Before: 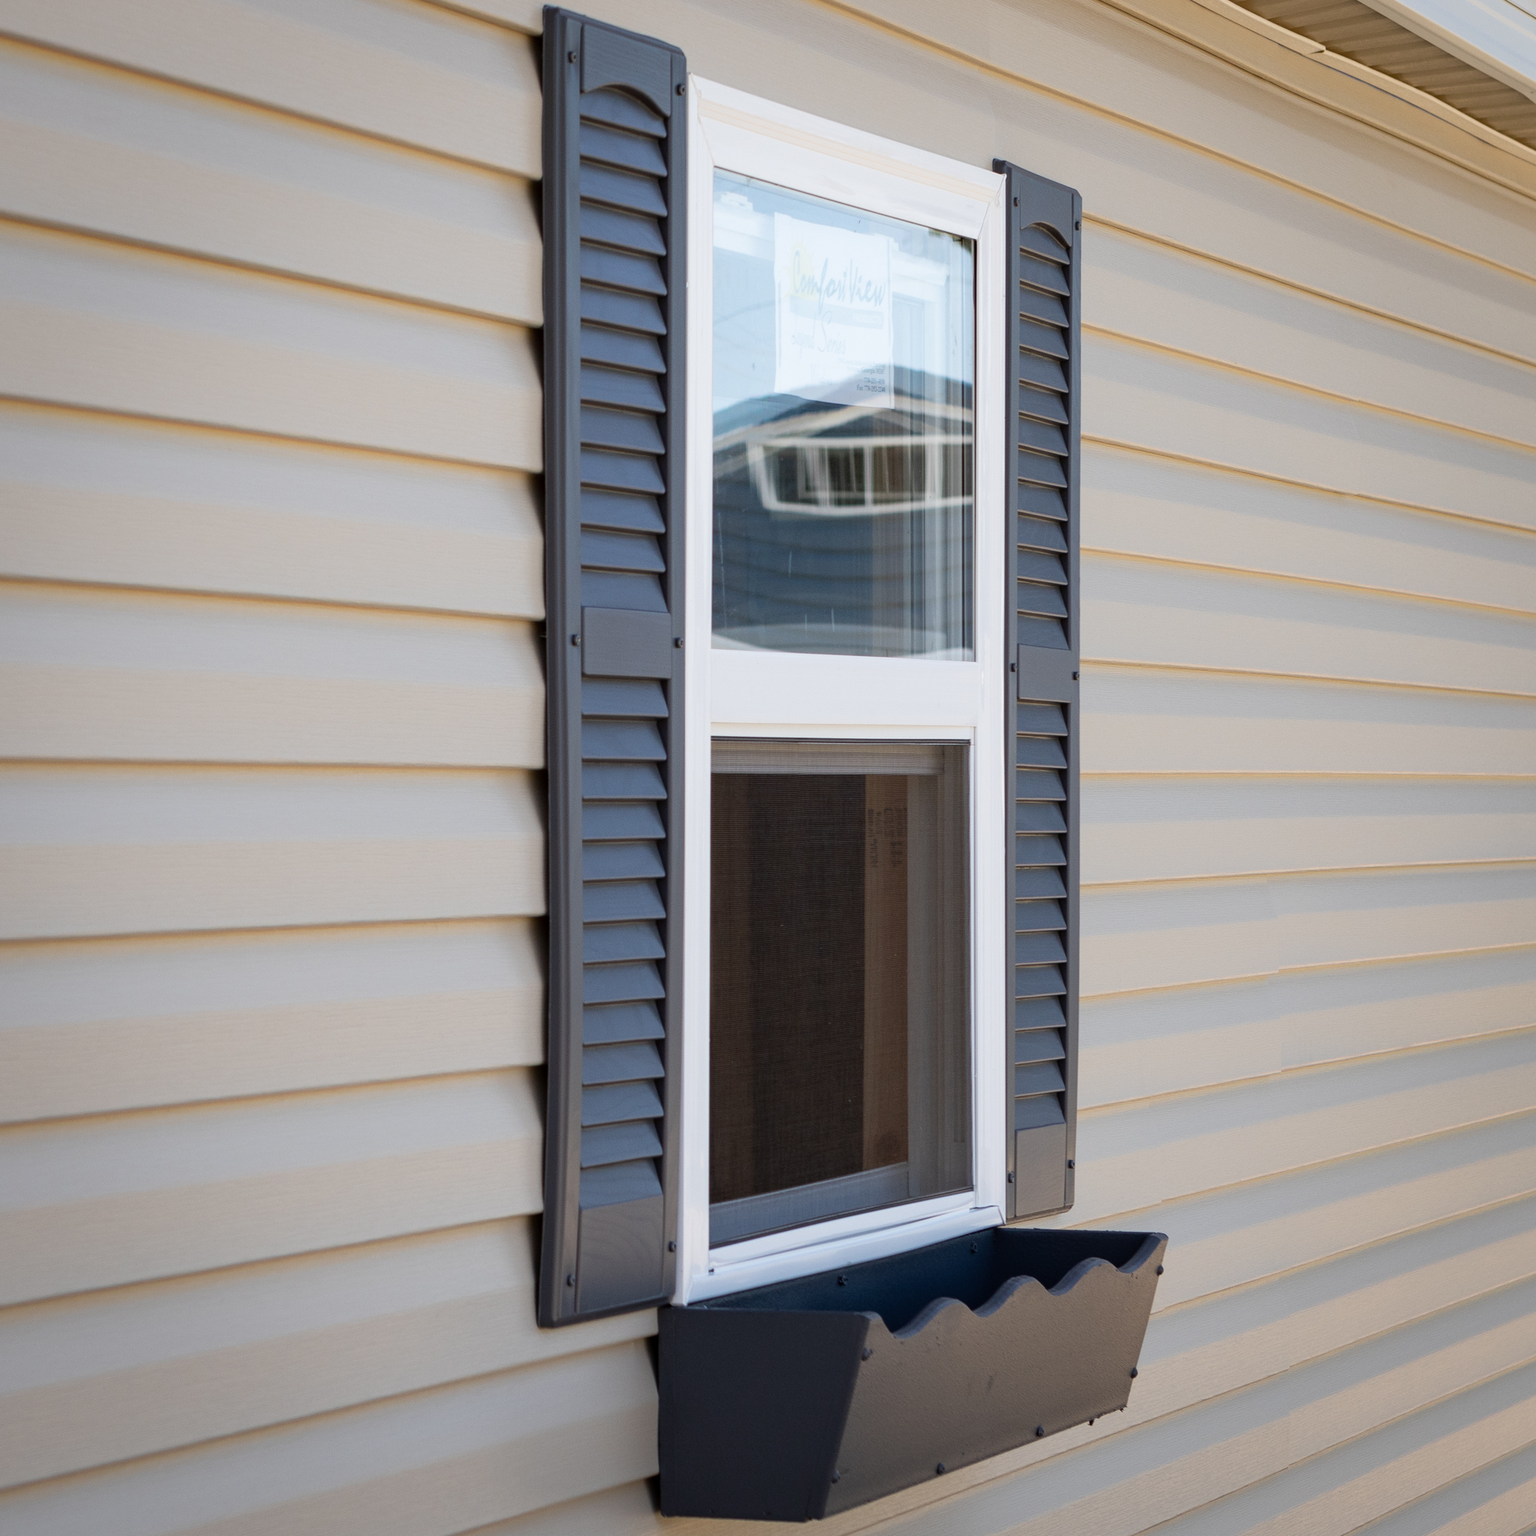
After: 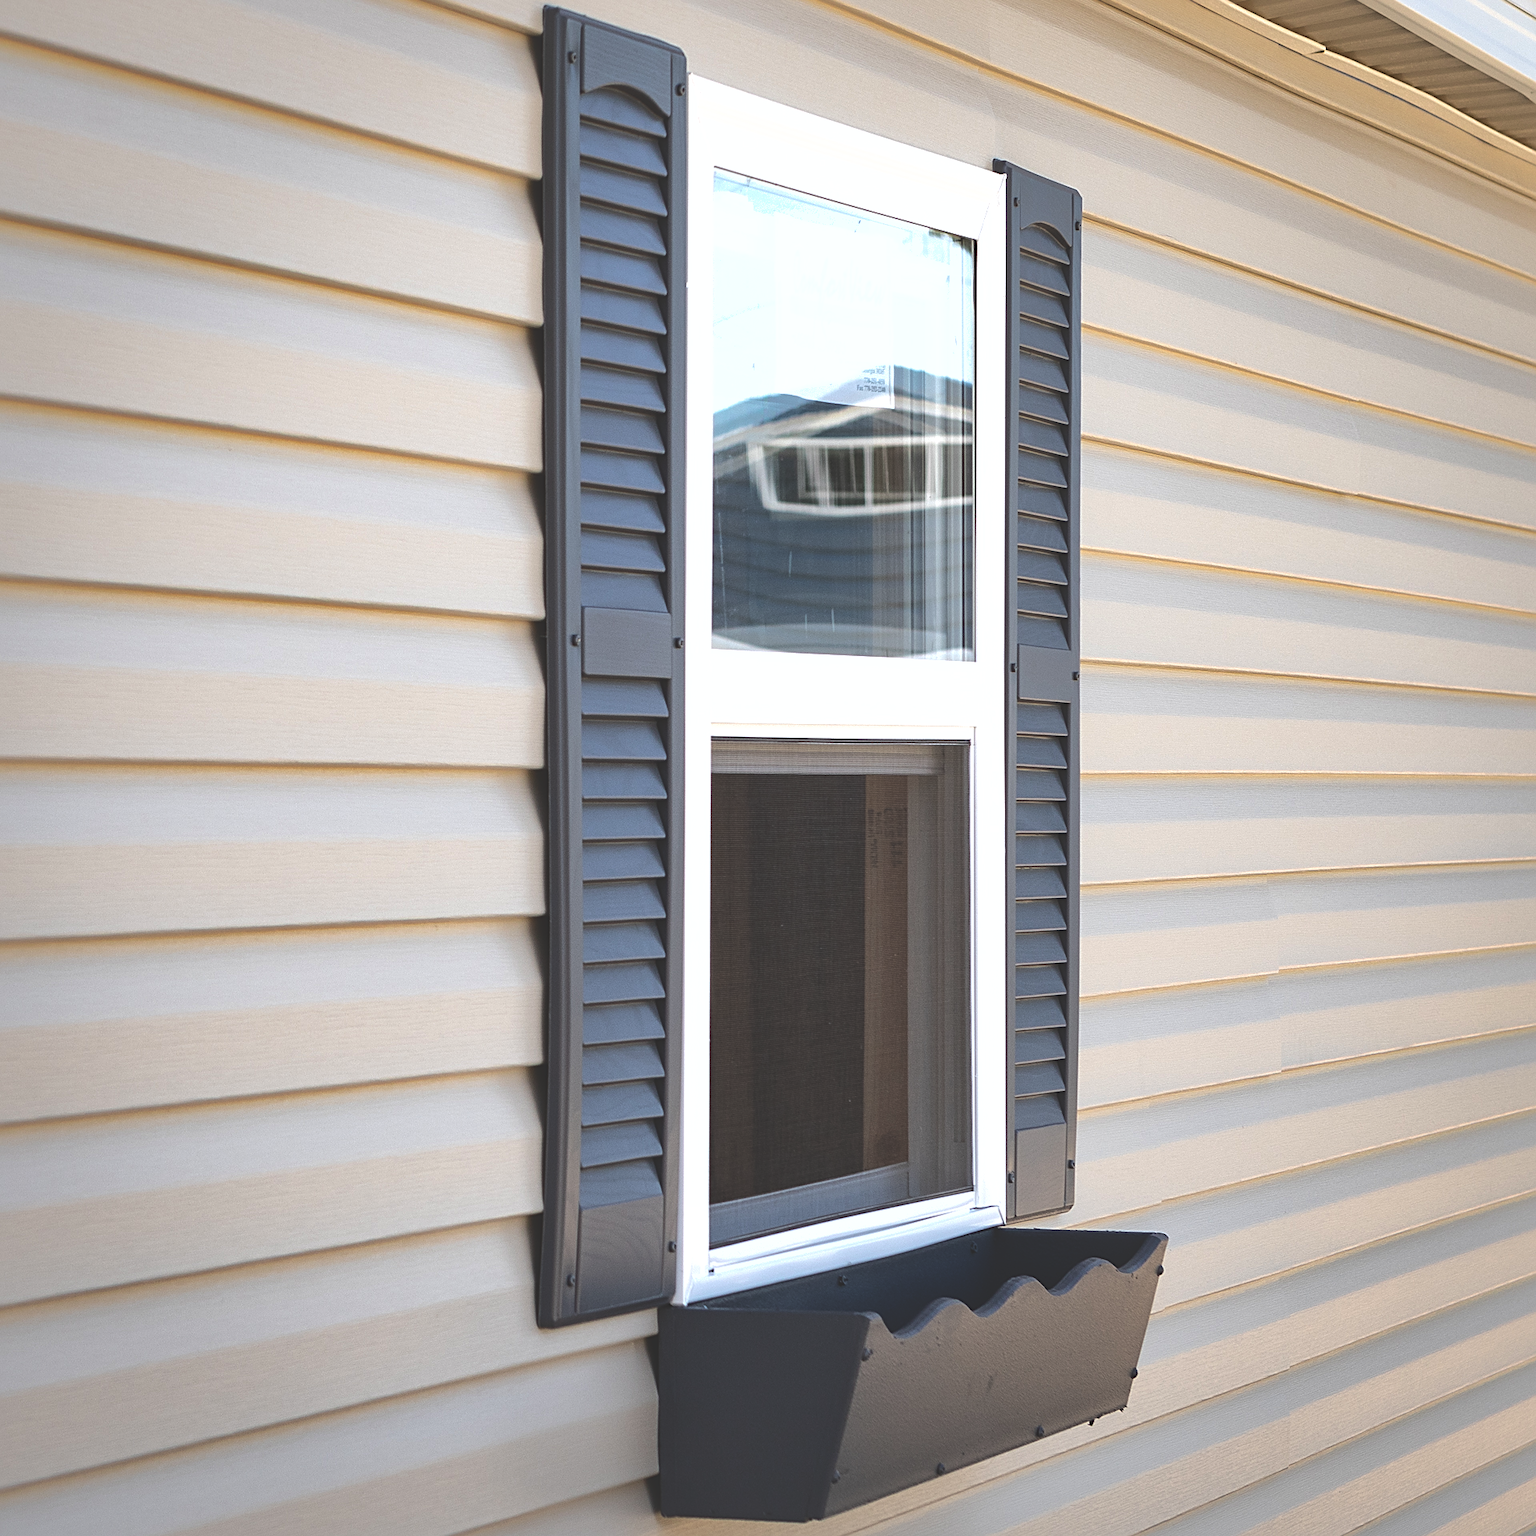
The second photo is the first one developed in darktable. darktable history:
sharpen: on, module defaults
shadows and highlights: on, module defaults
exposure: black level correction -0.028, compensate highlight preservation false
tone equalizer: -8 EV -0.75 EV, -7 EV -0.7 EV, -6 EV -0.6 EV, -5 EV -0.4 EV, -3 EV 0.4 EV, -2 EV 0.6 EV, -1 EV 0.7 EV, +0 EV 0.75 EV, edges refinement/feathering 500, mask exposure compensation -1.57 EV, preserve details no
